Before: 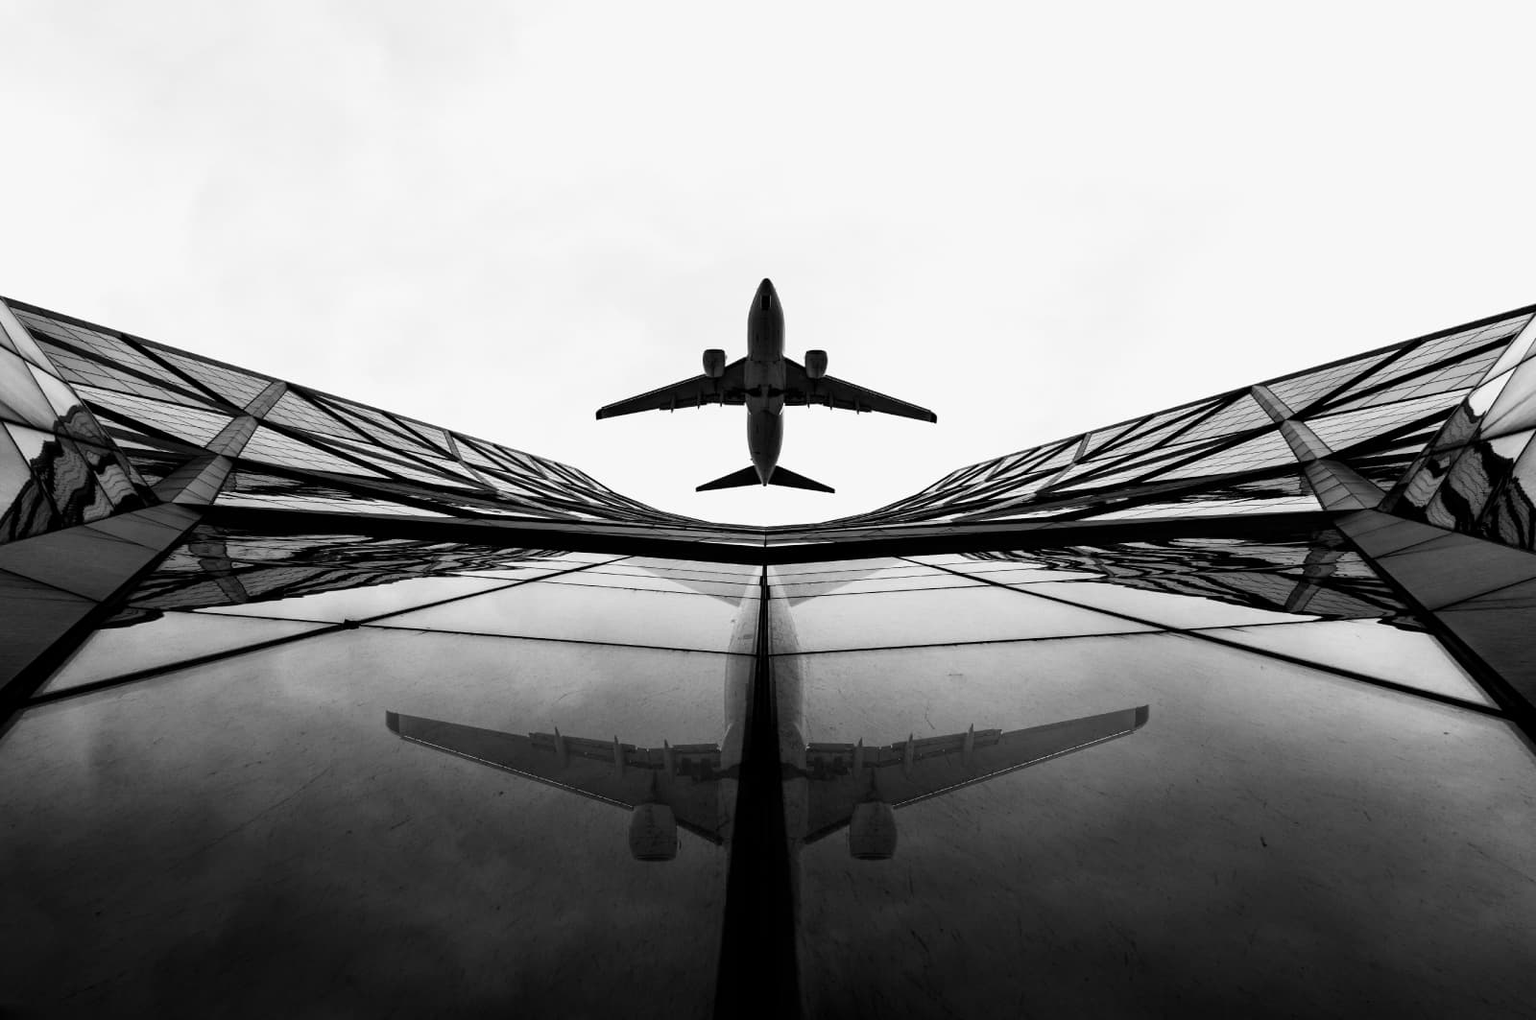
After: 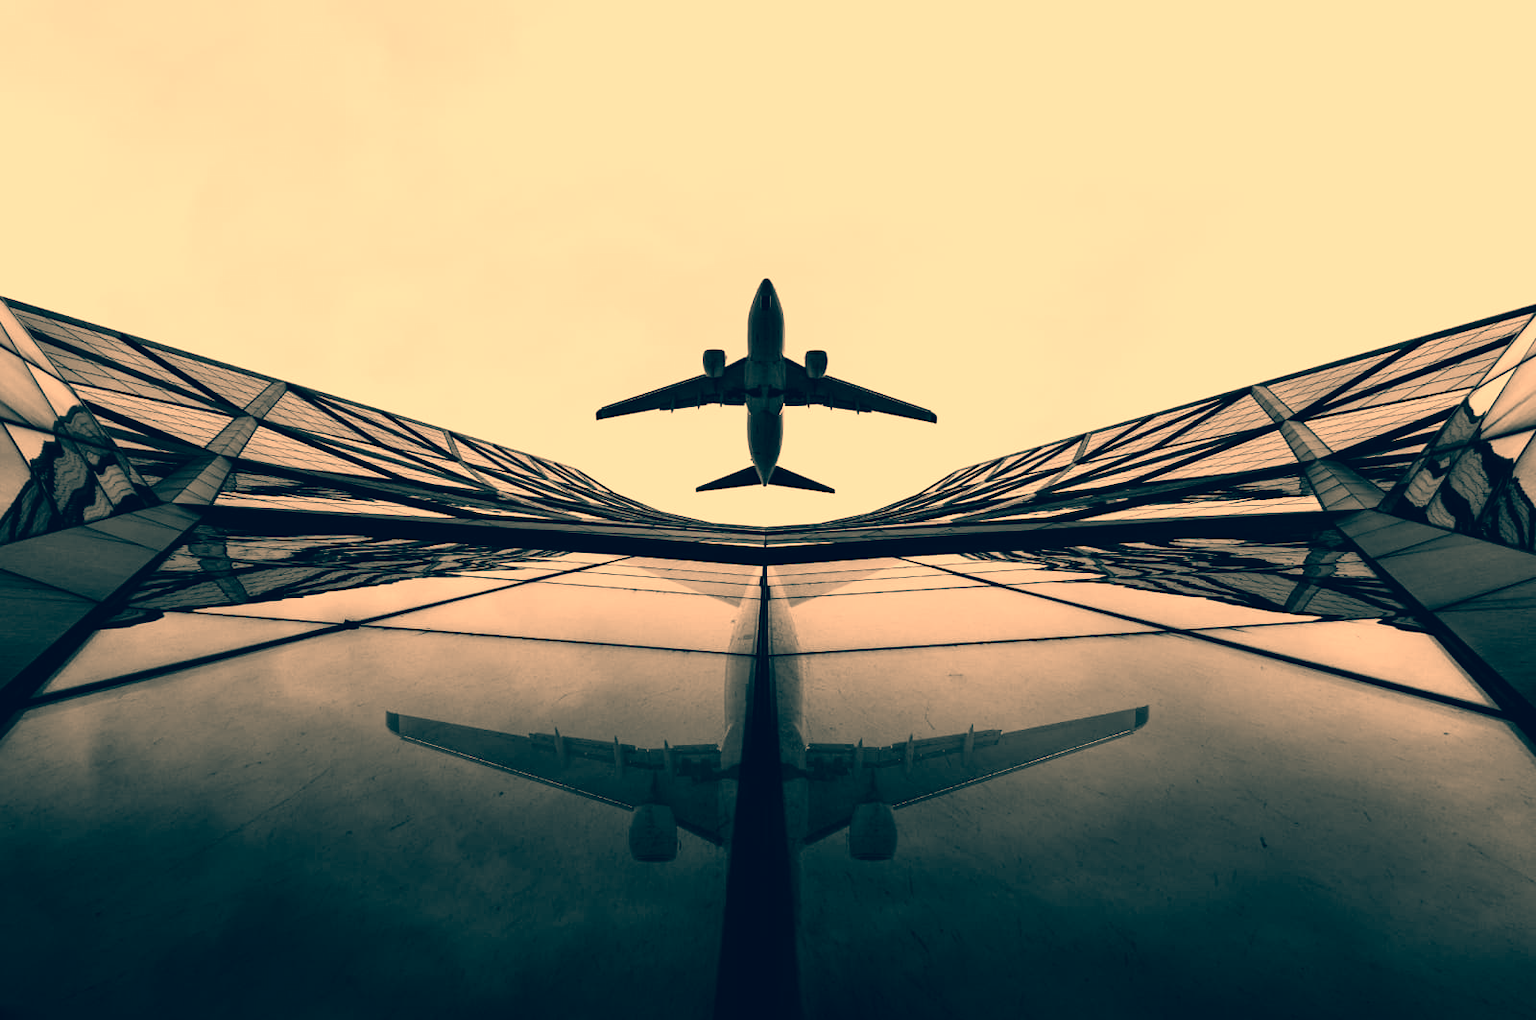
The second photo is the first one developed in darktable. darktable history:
color correction: highlights a* 17.03, highlights b* 0.205, shadows a* -15.38, shadows b* -14.56, saturation 1.5
white balance: red 1.08, blue 0.791
